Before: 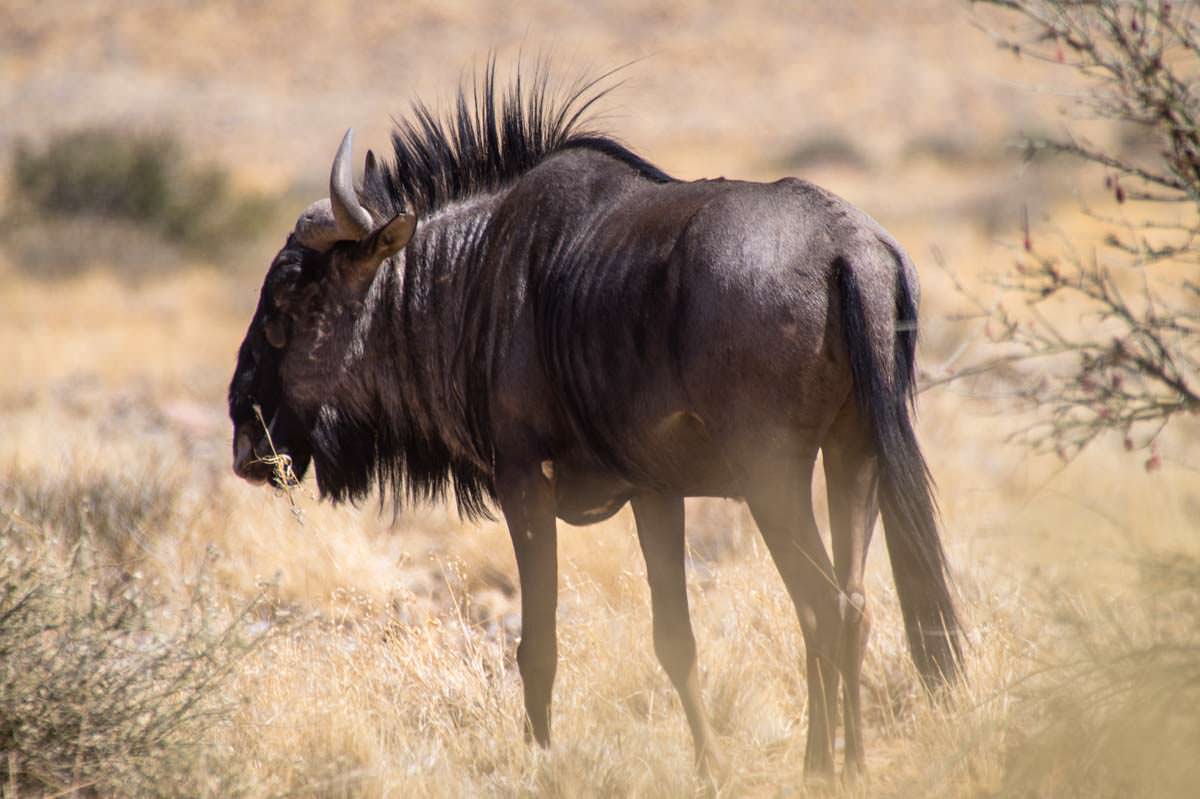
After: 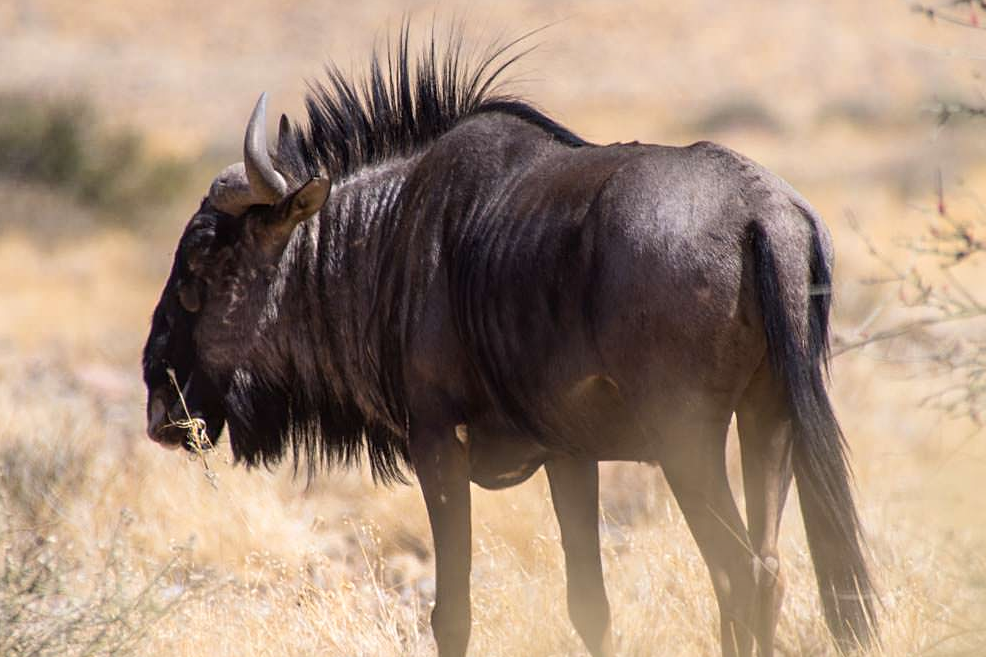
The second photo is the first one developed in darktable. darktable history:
sharpen: amount 0.2
crop and rotate: left 7.196%, top 4.574%, right 10.605%, bottom 13.178%
shadows and highlights: shadows -24.28, highlights 49.77, soften with gaussian
